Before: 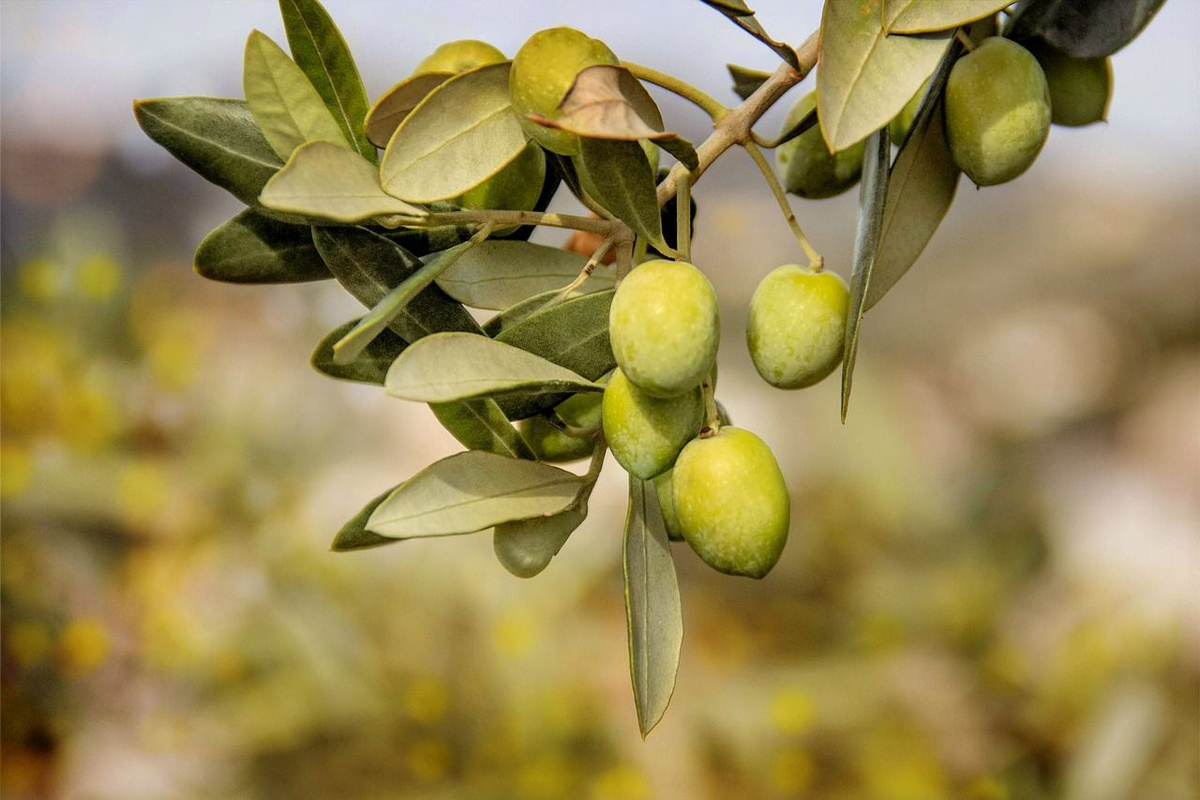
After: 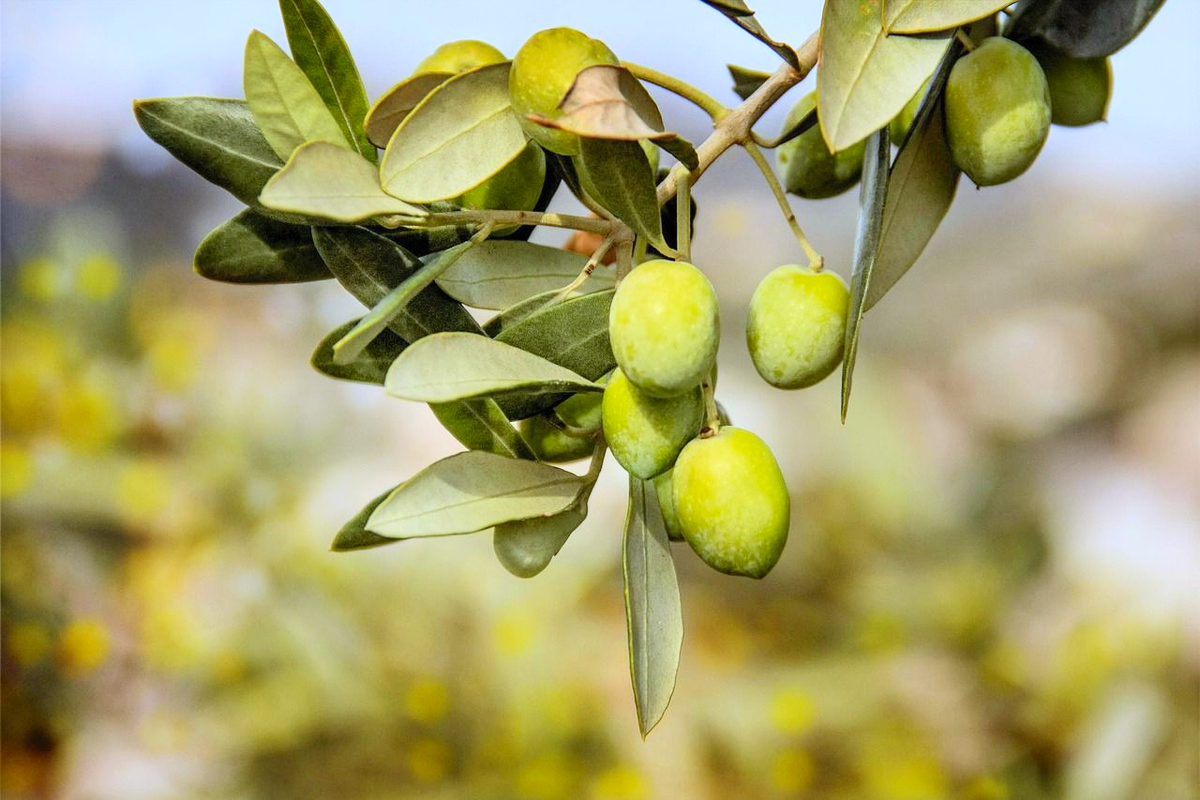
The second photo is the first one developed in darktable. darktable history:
contrast brightness saturation: contrast 0.2, brightness 0.16, saturation 0.22
white balance: red 0.926, green 1.003, blue 1.133
shadows and highlights: shadows 30.86, highlights 0, soften with gaussian
